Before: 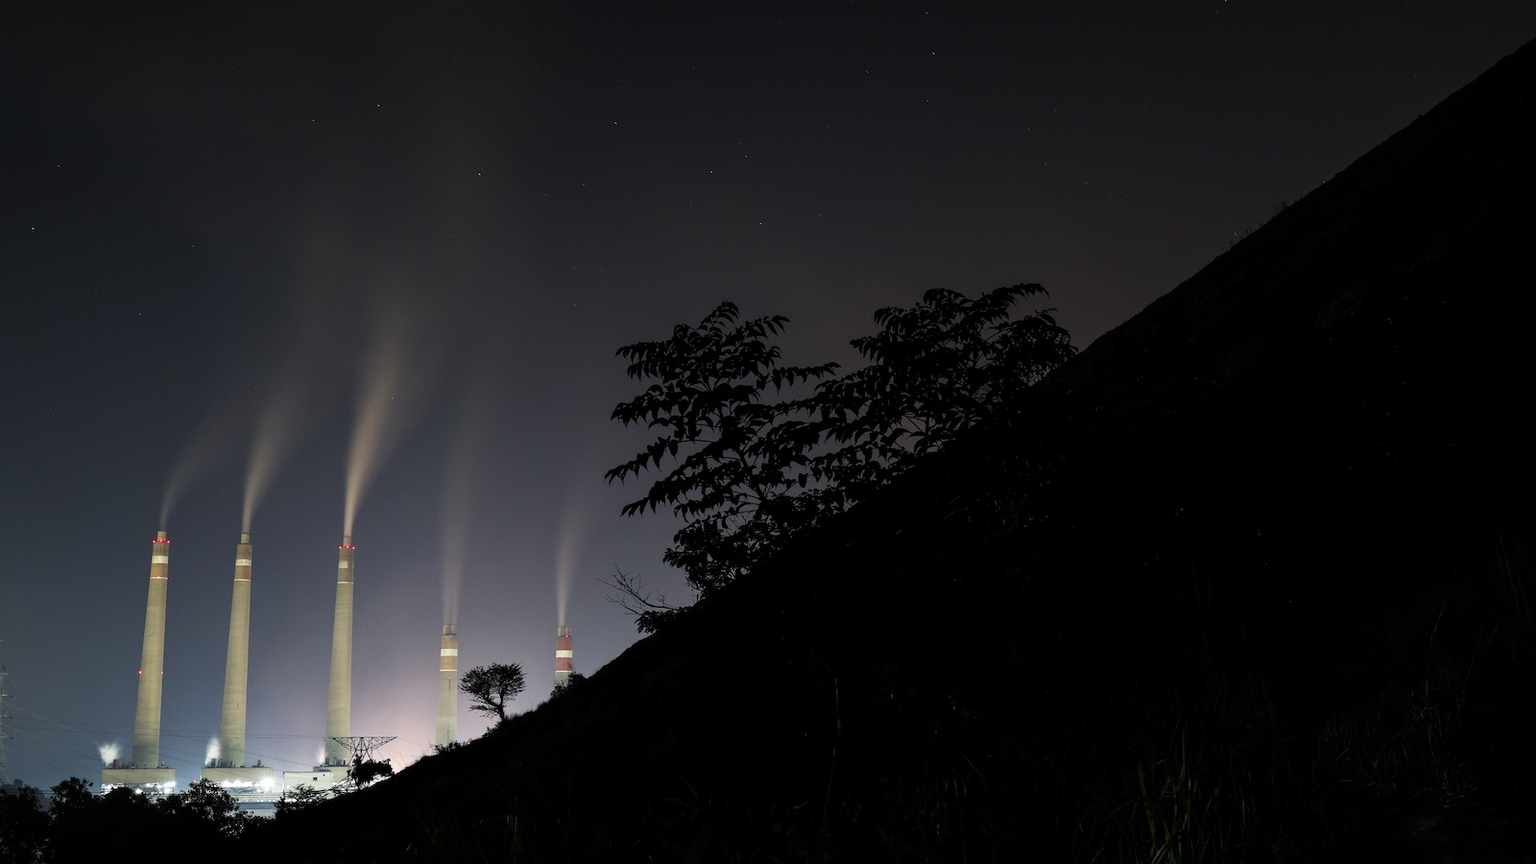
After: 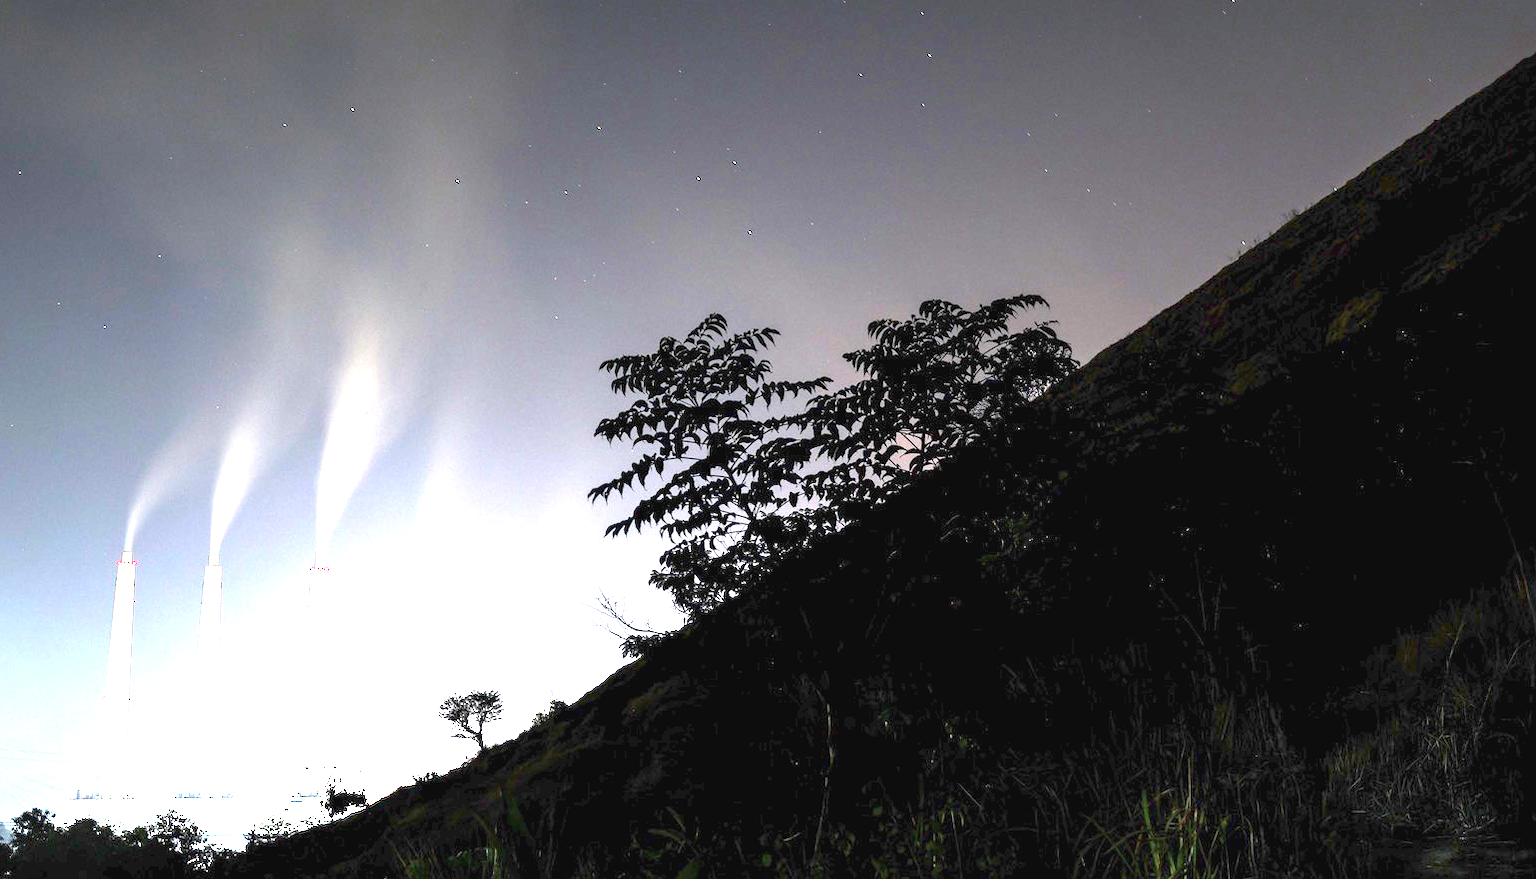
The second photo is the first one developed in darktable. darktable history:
crop and rotate: left 2.614%, right 1.187%, bottom 2.096%
exposure: black level correction 0, exposure 4.036 EV, compensate highlight preservation false
